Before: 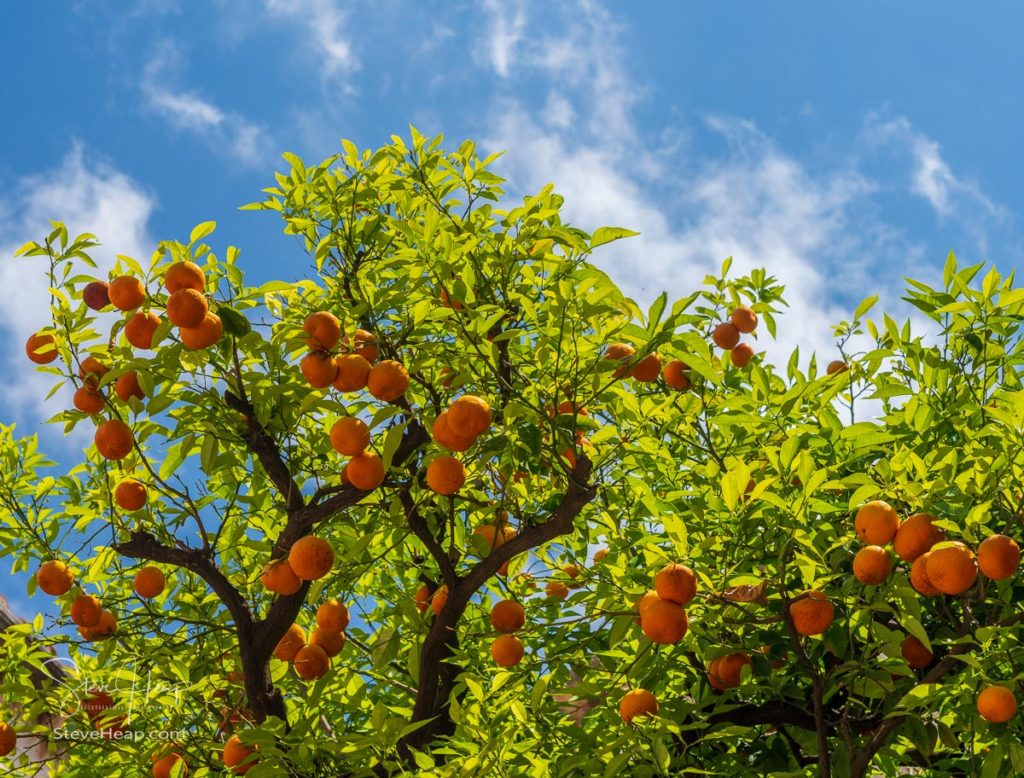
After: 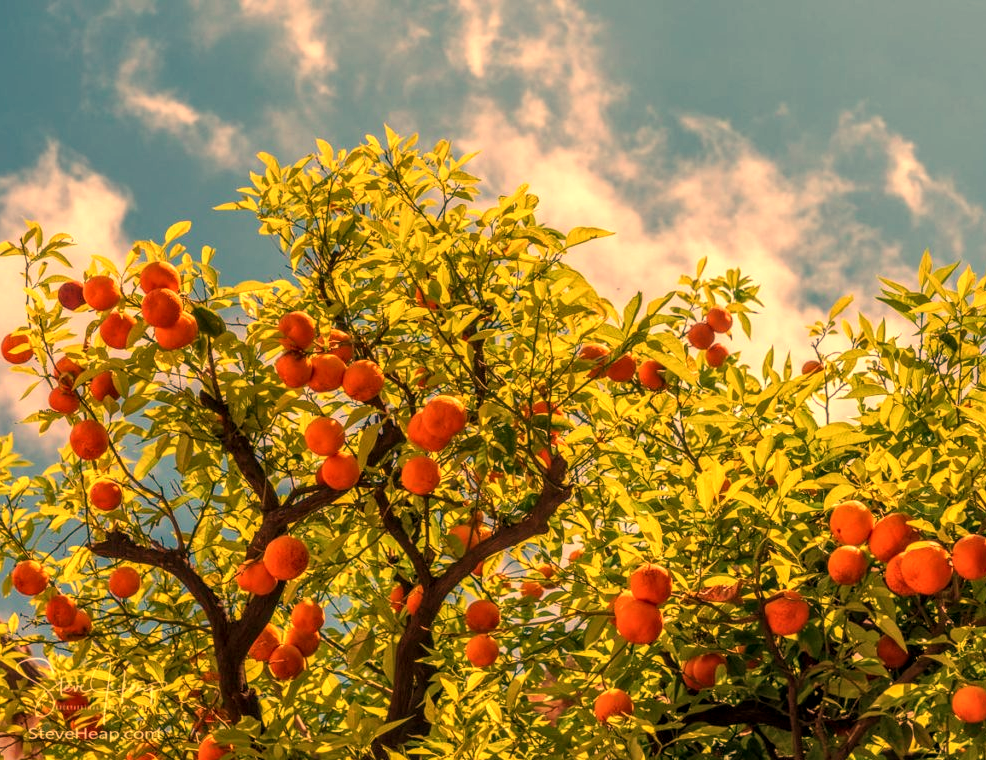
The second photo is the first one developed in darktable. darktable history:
crop and rotate: left 2.536%, right 1.107%, bottom 2.246%
local contrast: on, module defaults
white balance: red 1.467, blue 0.684
